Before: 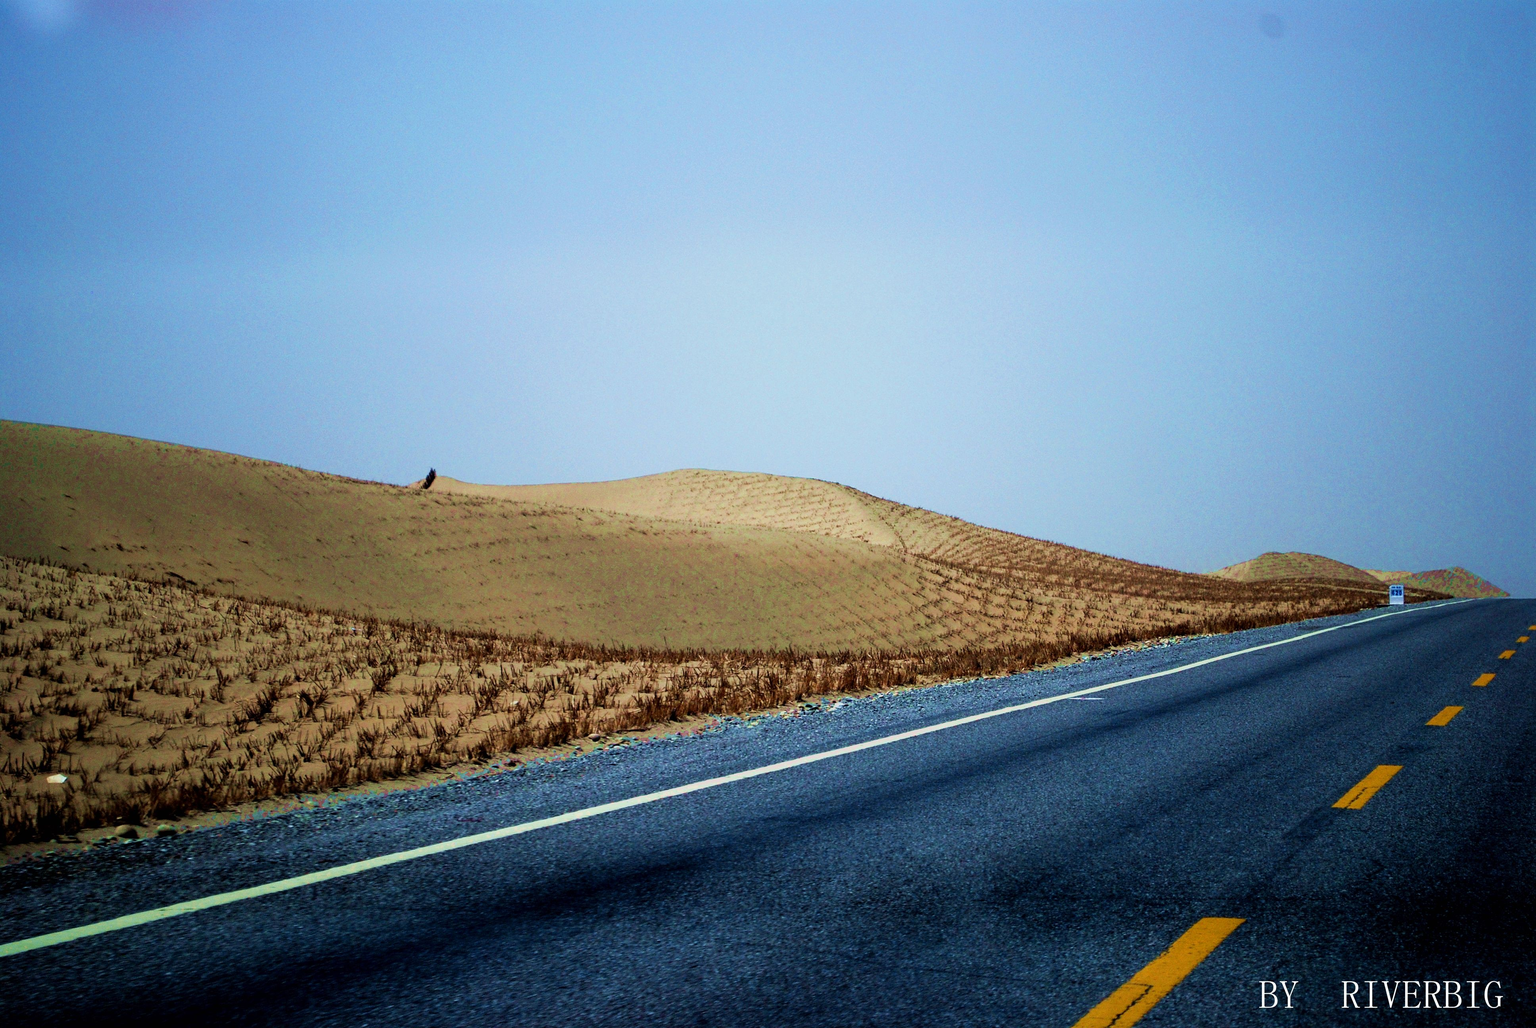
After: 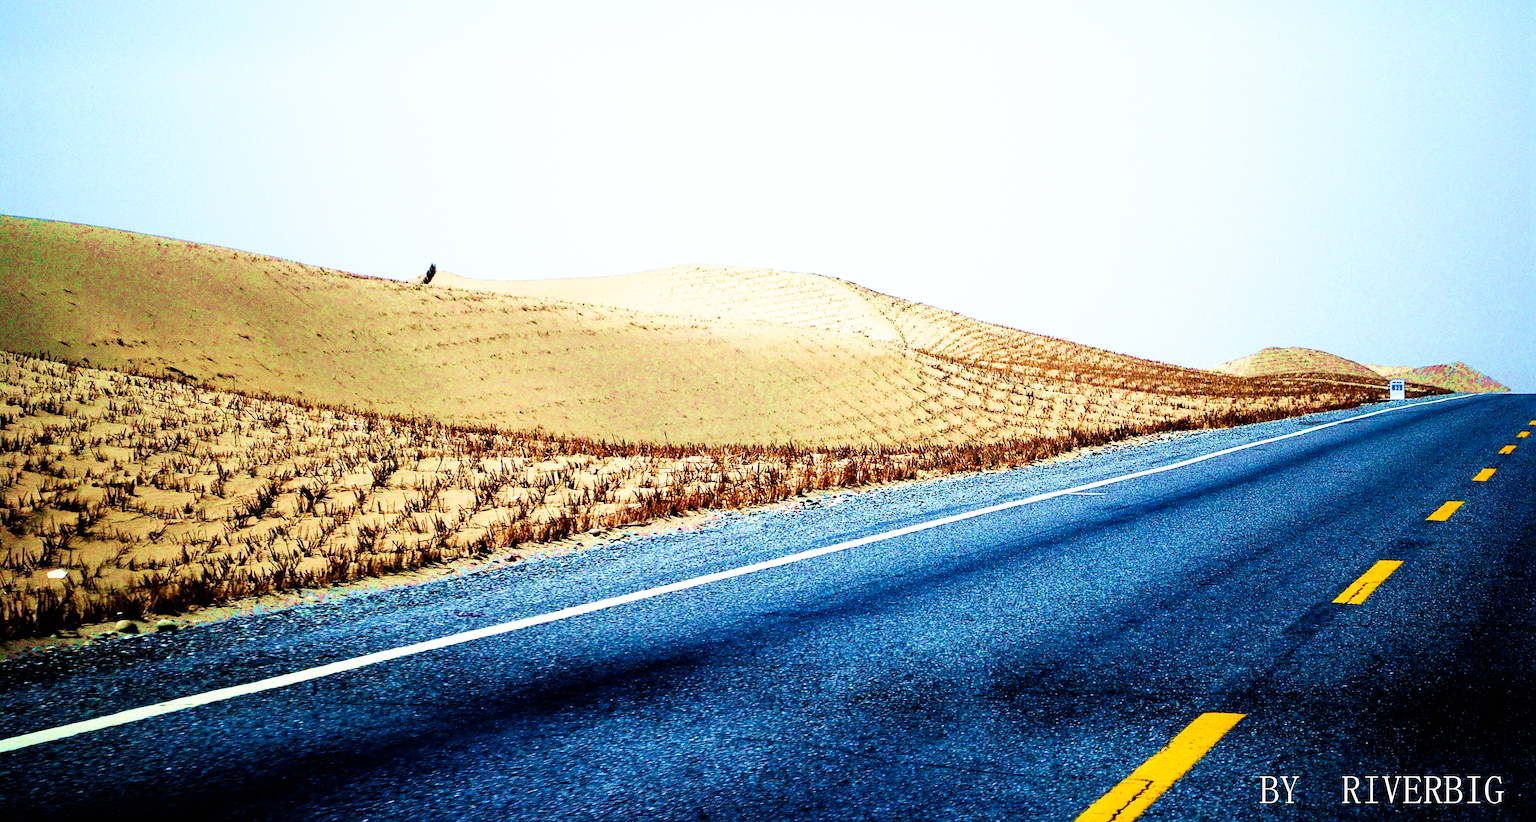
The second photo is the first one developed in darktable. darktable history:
crop and rotate: top 19.998%
base curve: curves: ch0 [(0, 0) (0.007, 0.004) (0.027, 0.03) (0.046, 0.07) (0.207, 0.54) (0.442, 0.872) (0.673, 0.972) (1, 1)], preserve colors none
sharpen: on, module defaults
exposure: black level correction 0.001, exposure 0.5 EV, compensate exposure bias true, compensate highlight preservation false
